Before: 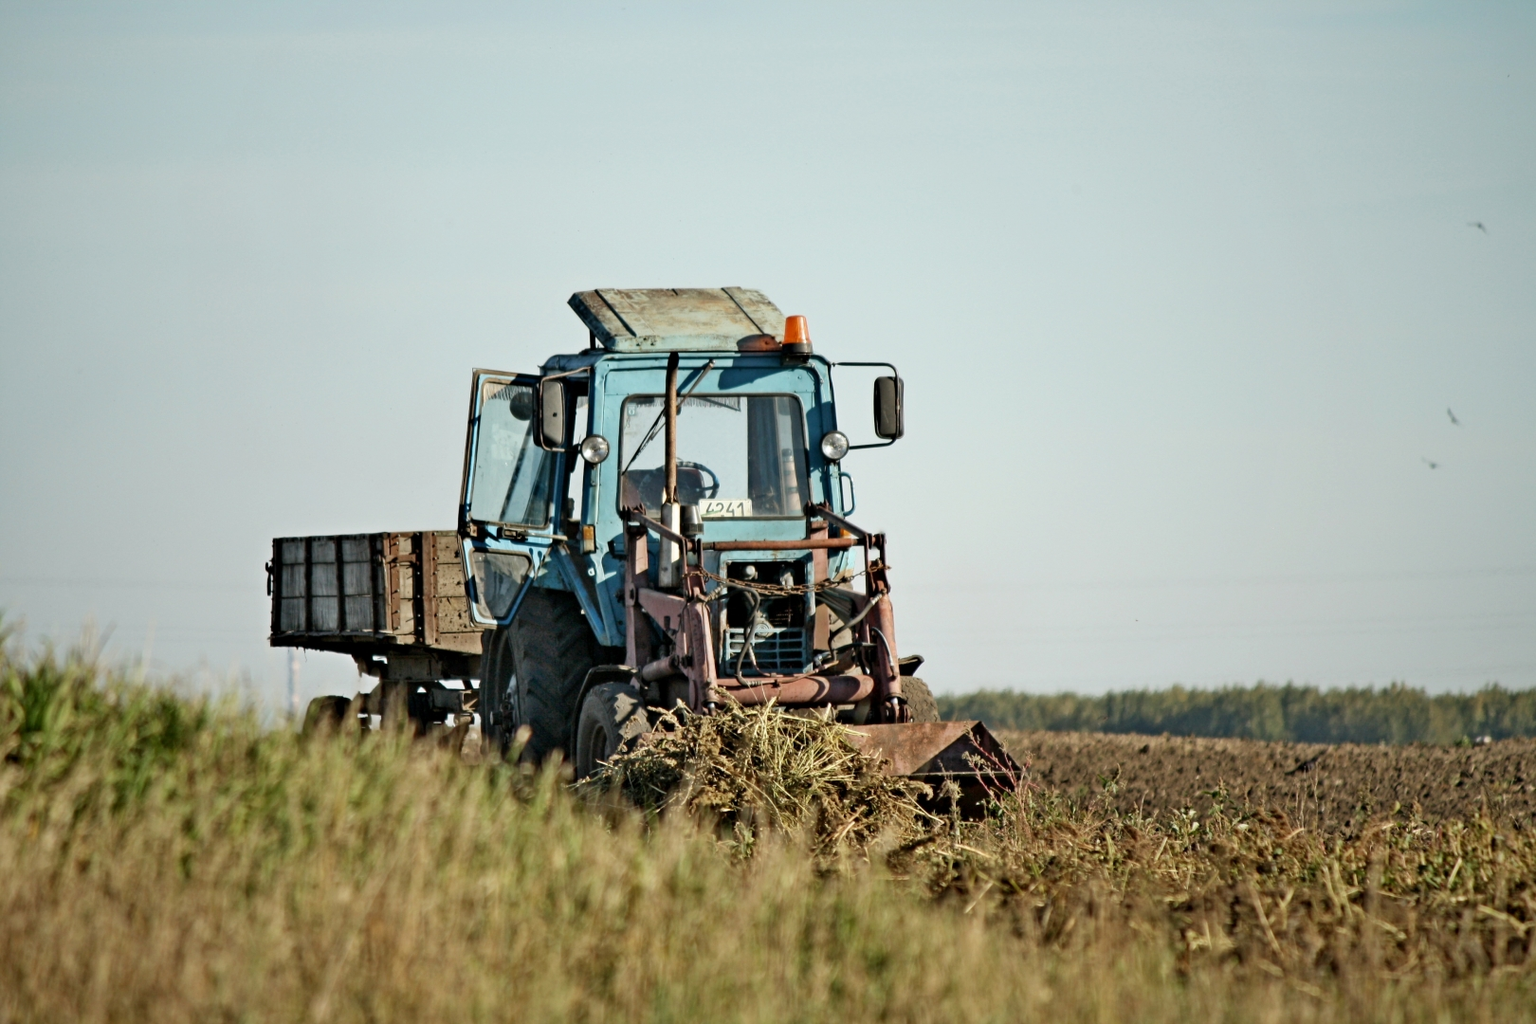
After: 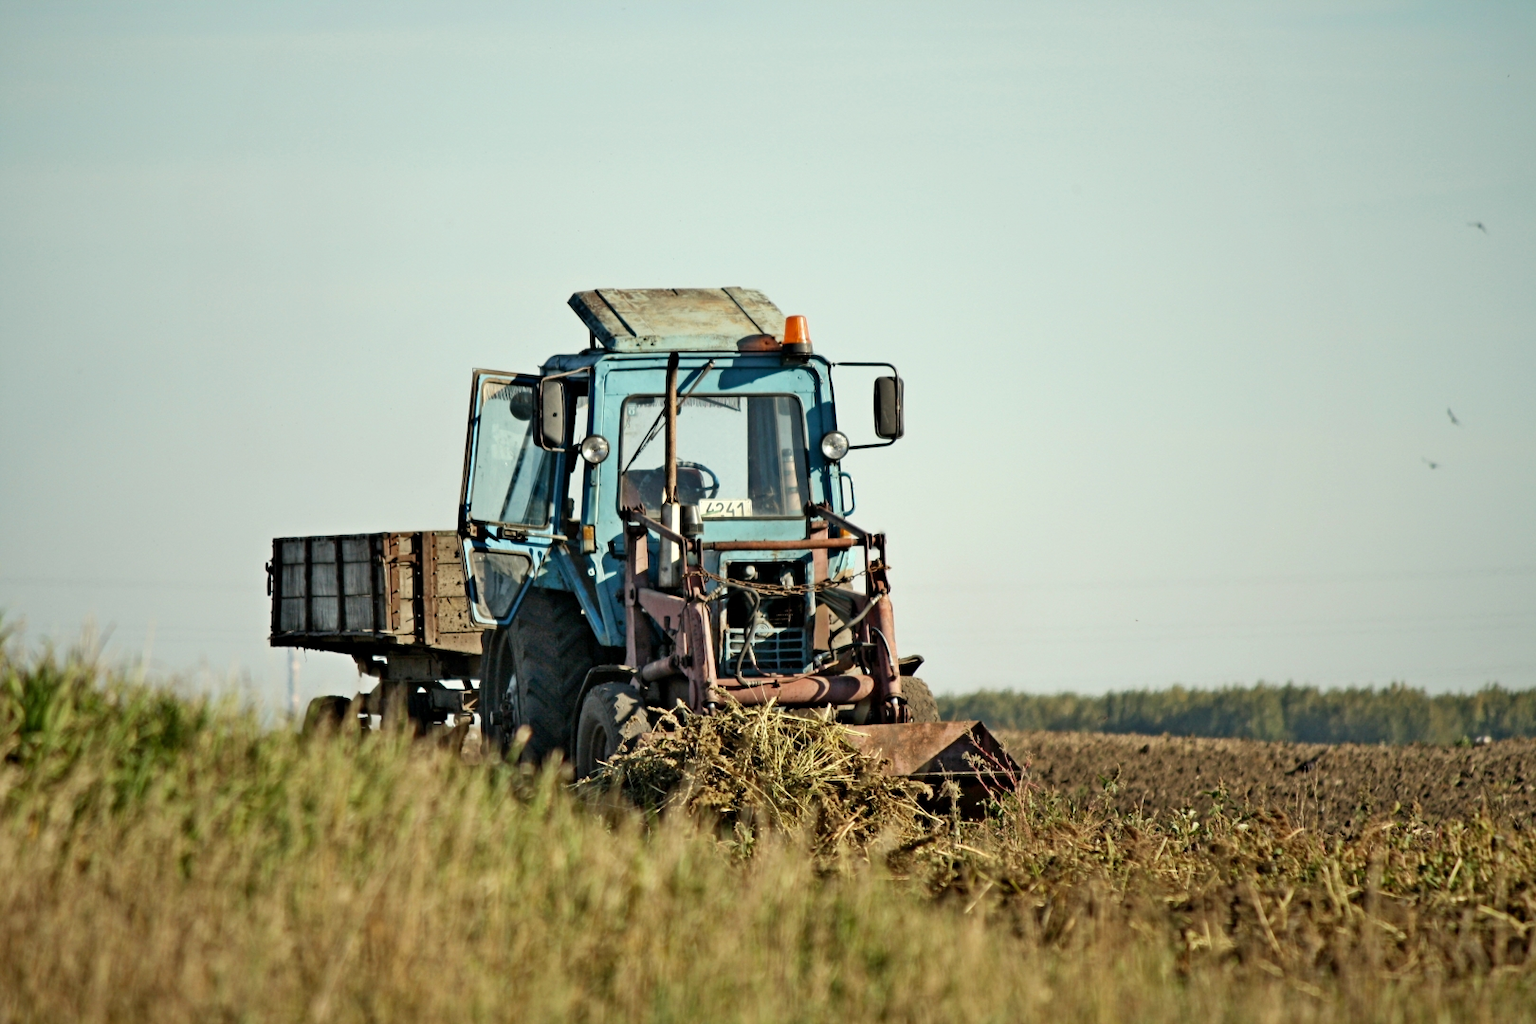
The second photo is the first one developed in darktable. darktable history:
tone equalizer: edges refinement/feathering 500, mask exposure compensation -1.57 EV, preserve details no
color balance rgb: highlights gain › luminance 7.39%, highlights gain › chroma 1.929%, highlights gain › hue 91.71°, perceptual saturation grading › global saturation 0.132%, global vibrance 16.398%, saturation formula JzAzBz (2021)
